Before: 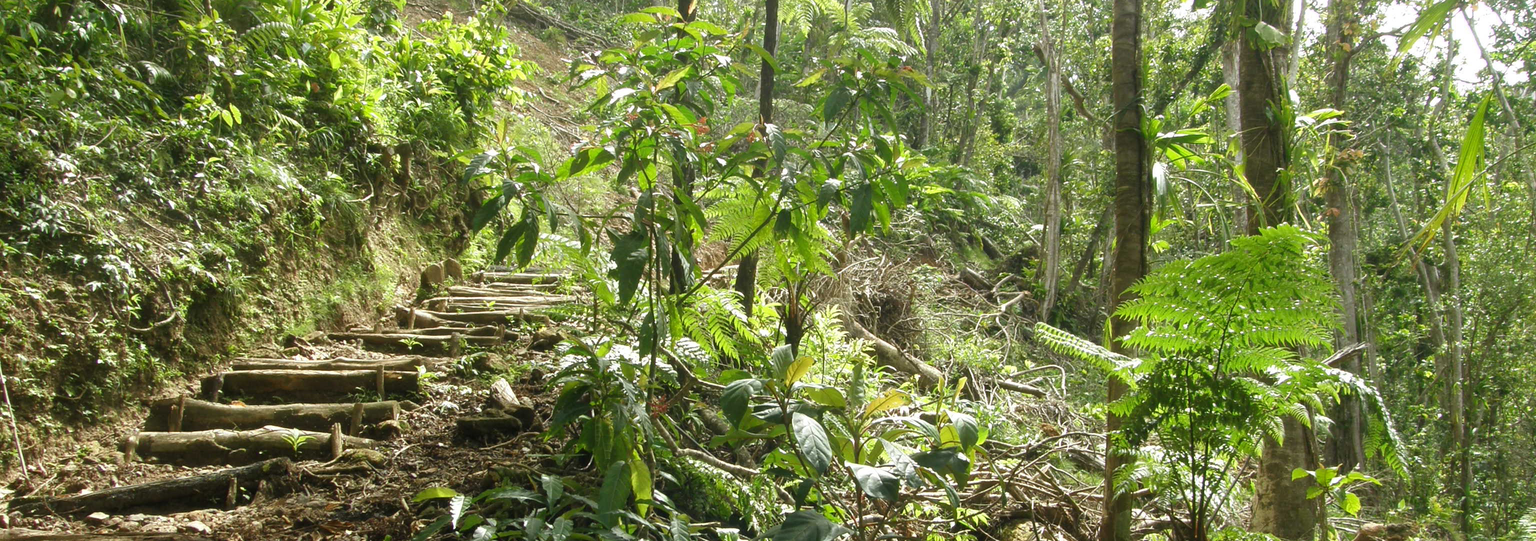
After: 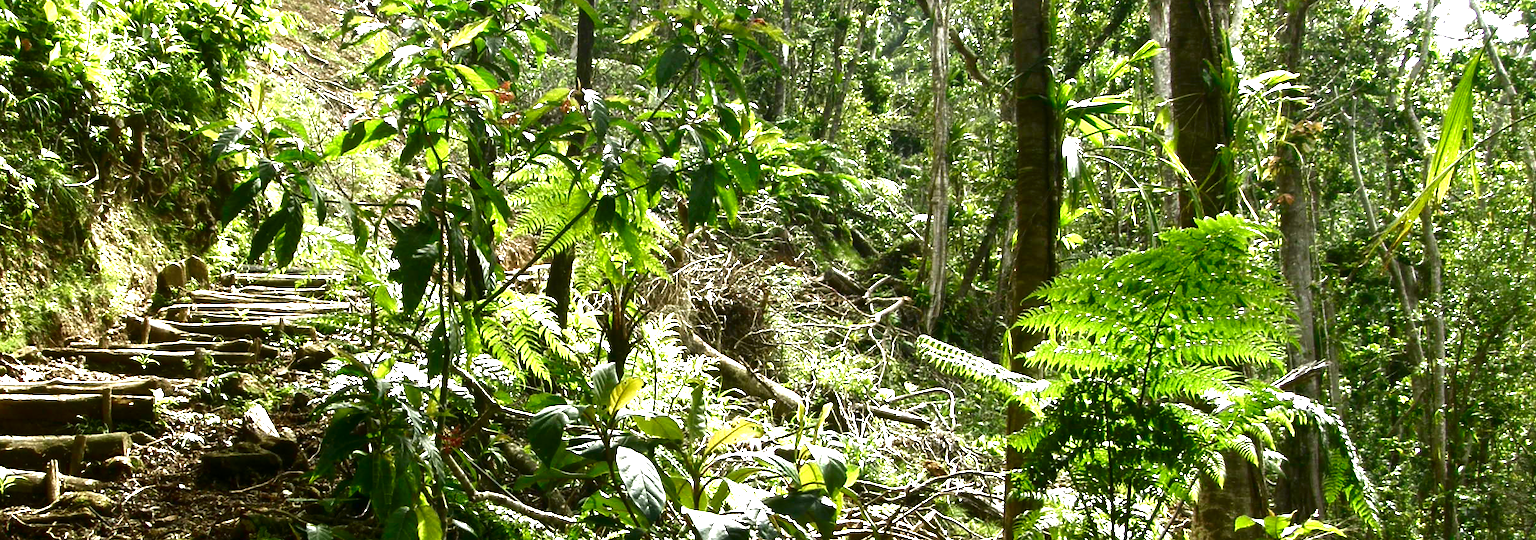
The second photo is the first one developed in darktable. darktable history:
crop: left 19.159%, top 9.58%, bottom 9.58%
exposure: black level correction 0, exposure 1 EV, compensate exposure bias true, compensate highlight preservation false
contrast brightness saturation: brightness -0.52
